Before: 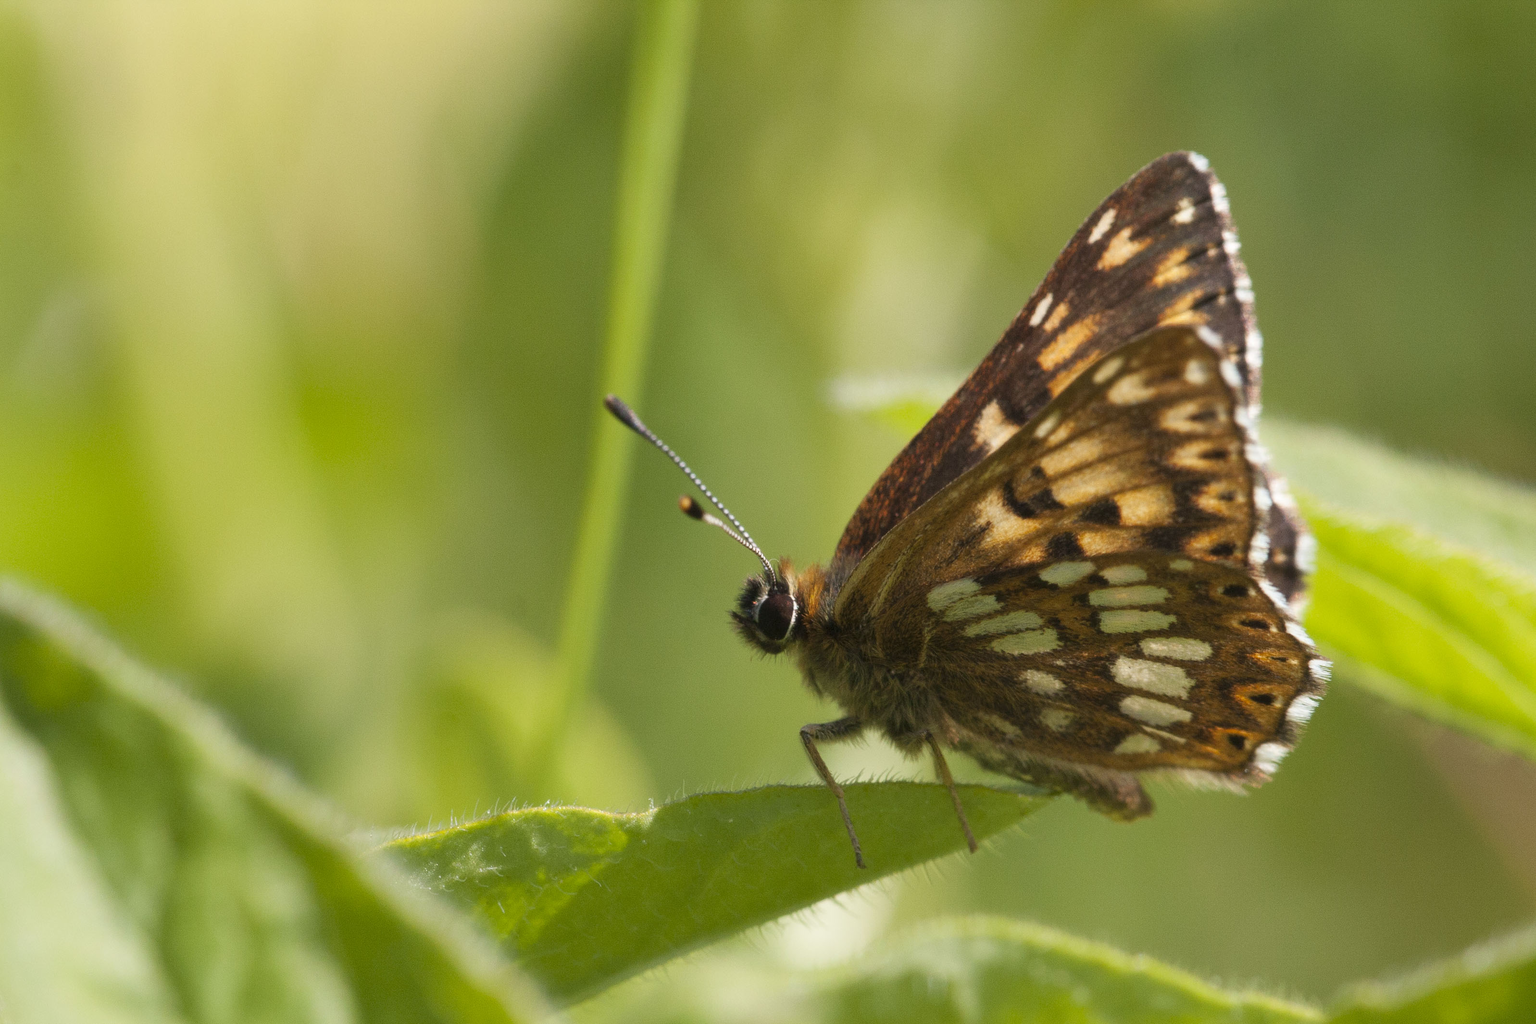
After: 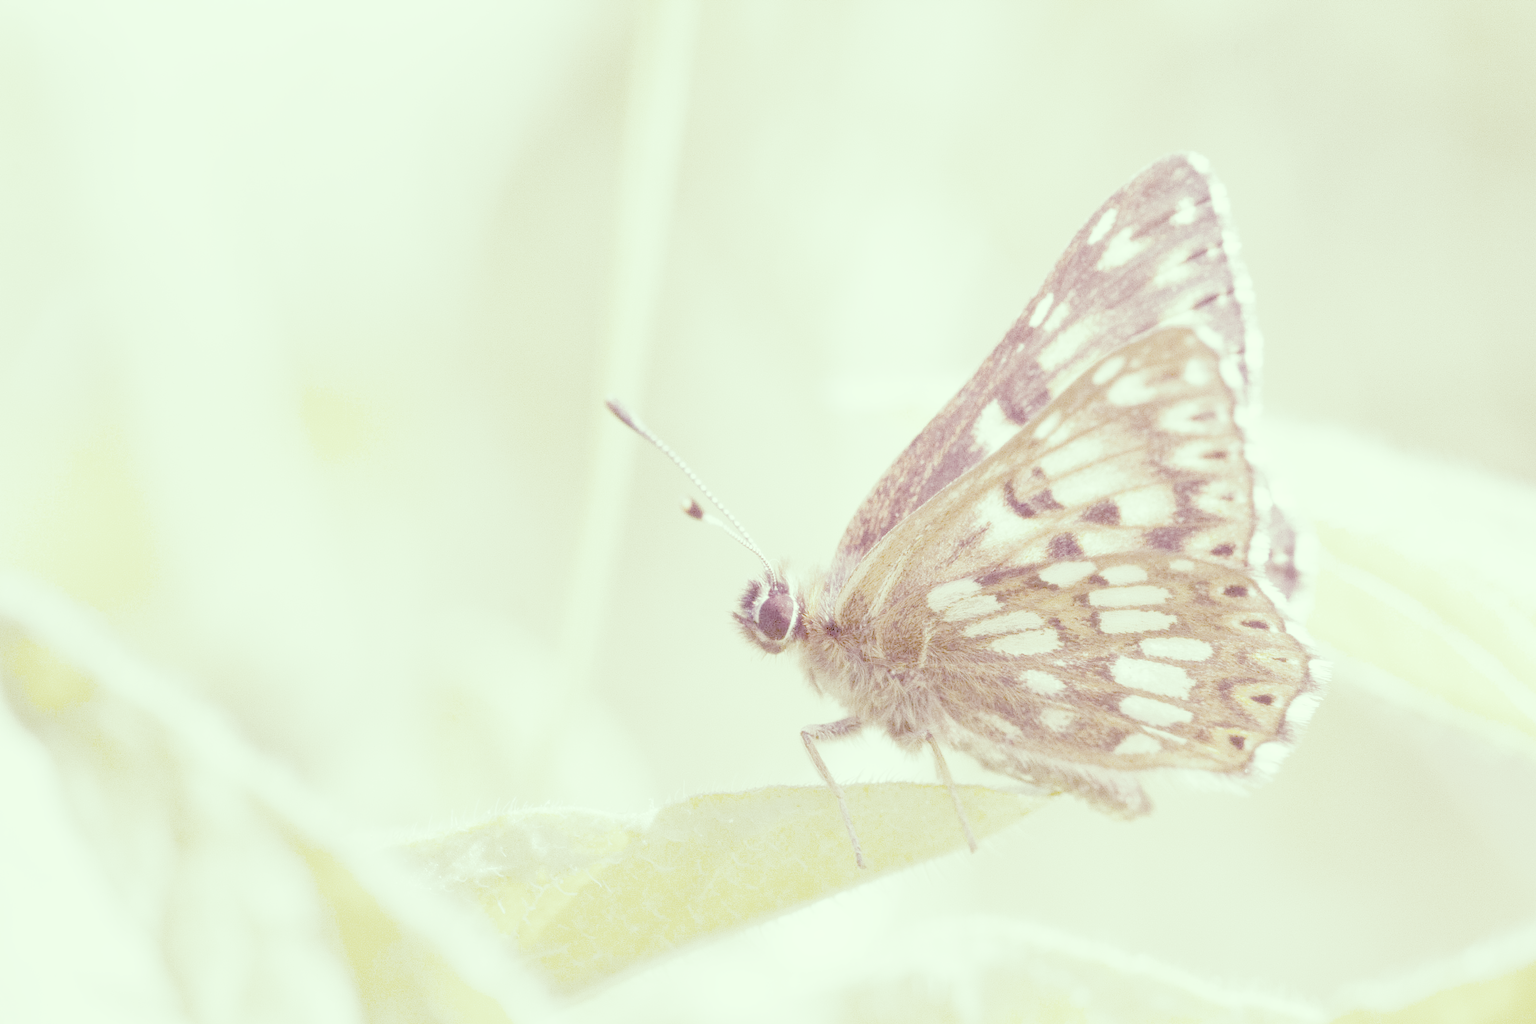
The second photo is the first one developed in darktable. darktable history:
local contrast: on, module defaults
color calibration: illuminant as shot in camera, x 0.37, y 0.382, temperature 4313.32 K
denoise (profiled): preserve shadows 1.52, scattering 0.002, a [-1, 0, 0], compensate highlight preservation false
exposure: black level correction 0, exposure 1.45 EV, compensate exposure bias true, compensate highlight preservation false
filmic rgb: black relative exposure -2.85 EV, white relative exposure 4.56 EV, hardness 1.77, contrast 1.25, preserve chrominance no, color science v5 (2021)
haze removal: compatibility mode true, adaptive false
highlight reconstruction: on, module defaults
lens correction: scale 1, crop 1, focal 35, aperture 5, distance 0.775, camera "Canon EOS RP", lens "Canon RF 35mm F1.8 MACRO IS STM"
white balance: red 2.229, blue 1.46
velvia: on, module defaults
color correction: highlights a* -20.17, highlights b* 20.27, shadows a* 20.03, shadows b* -20.46, saturation 0.43
color balance rgb: linear chroma grading › global chroma 18.9%, perceptual saturation grading › global saturation 20%, perceptual saturation grading › highlights -25%, perceptual saturation grading › shadows 50%, global vibrance 18.93%
